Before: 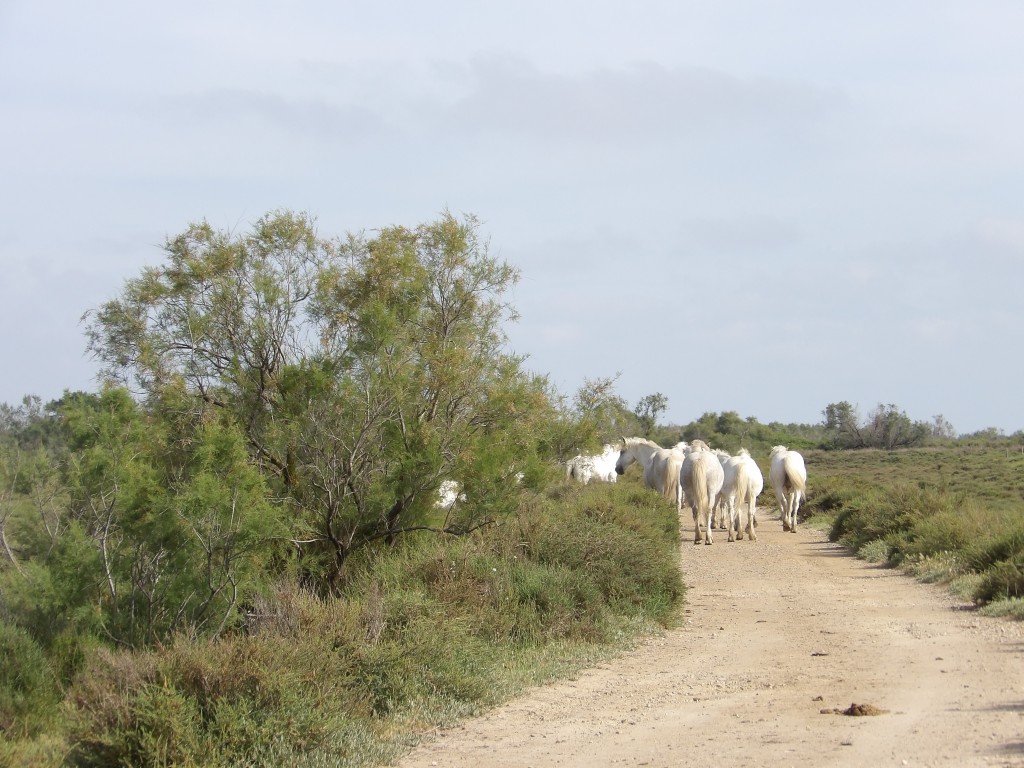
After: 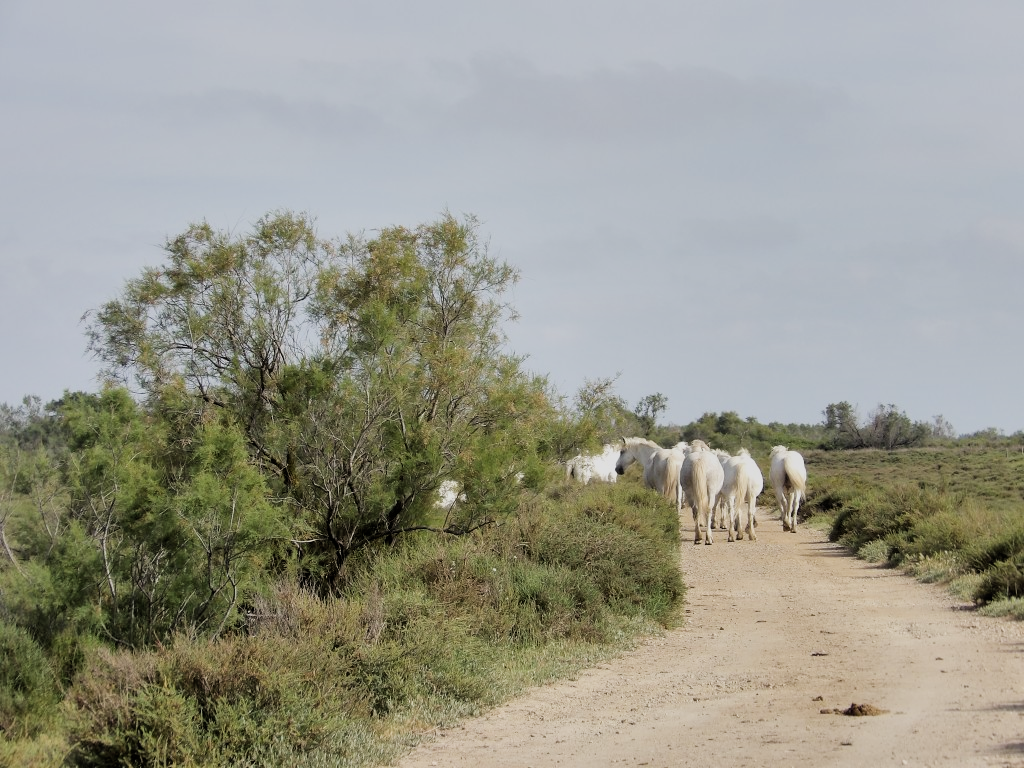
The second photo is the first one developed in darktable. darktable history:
shadows and highlights: low approximation 0.01, soften with gaussian
filmic rgb: black relative exposure -5 EV, hardness 2.88, contrast 1.2, highlights saturation mix -30%
